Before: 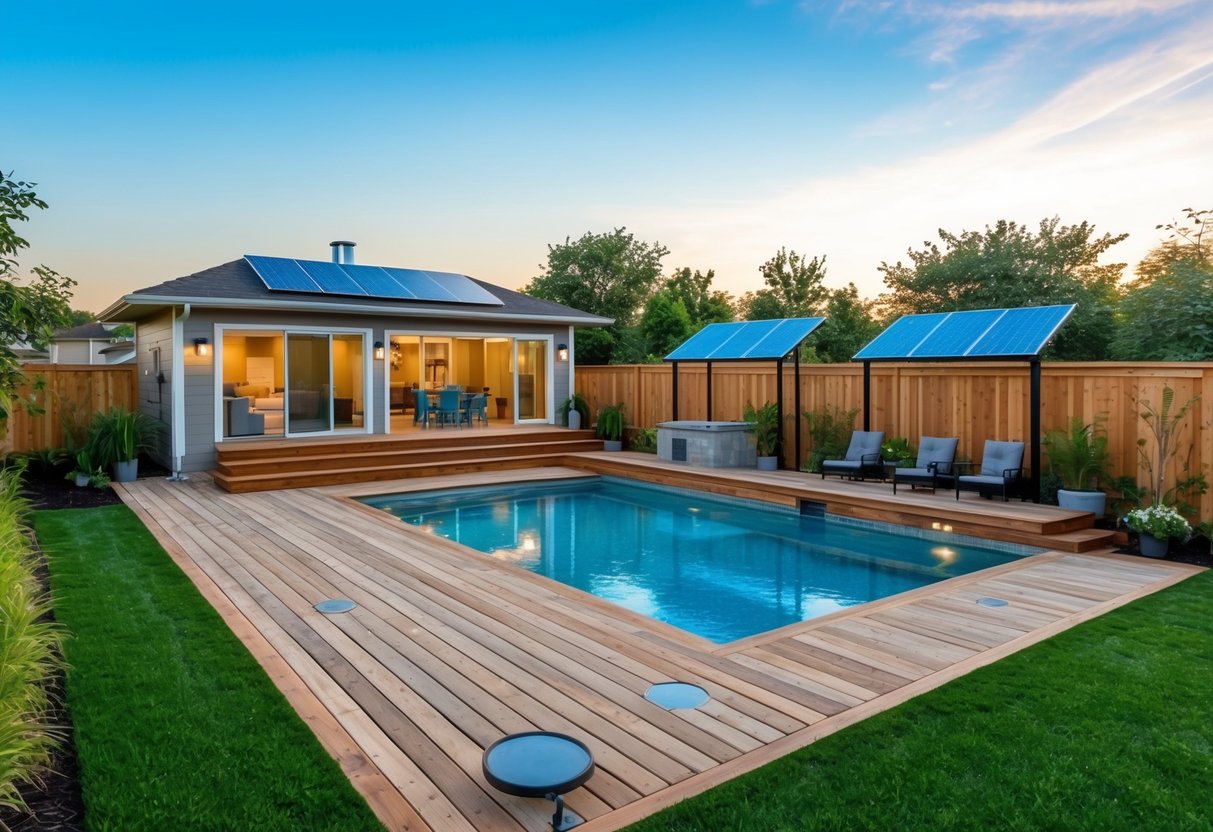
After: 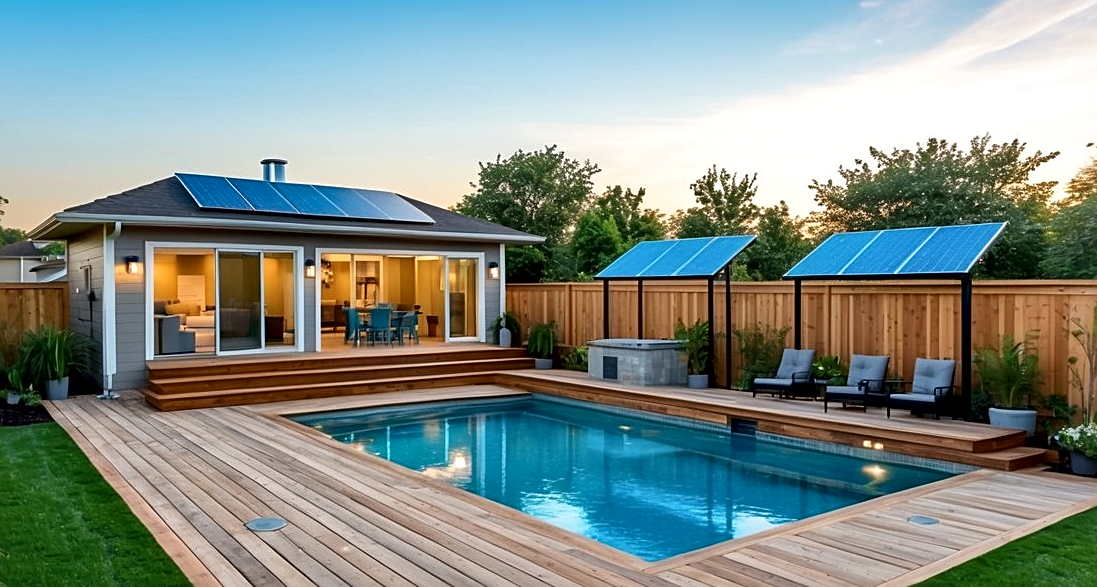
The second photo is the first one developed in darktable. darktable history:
local contrast: mode bilateral grid, contrast 50, coarseness 50, detail 150%, midtone range 0.2
sharpen: on, module defaults
crop: left 5.705%, top 9.948%, right 3.827%, bottom 19.442%
